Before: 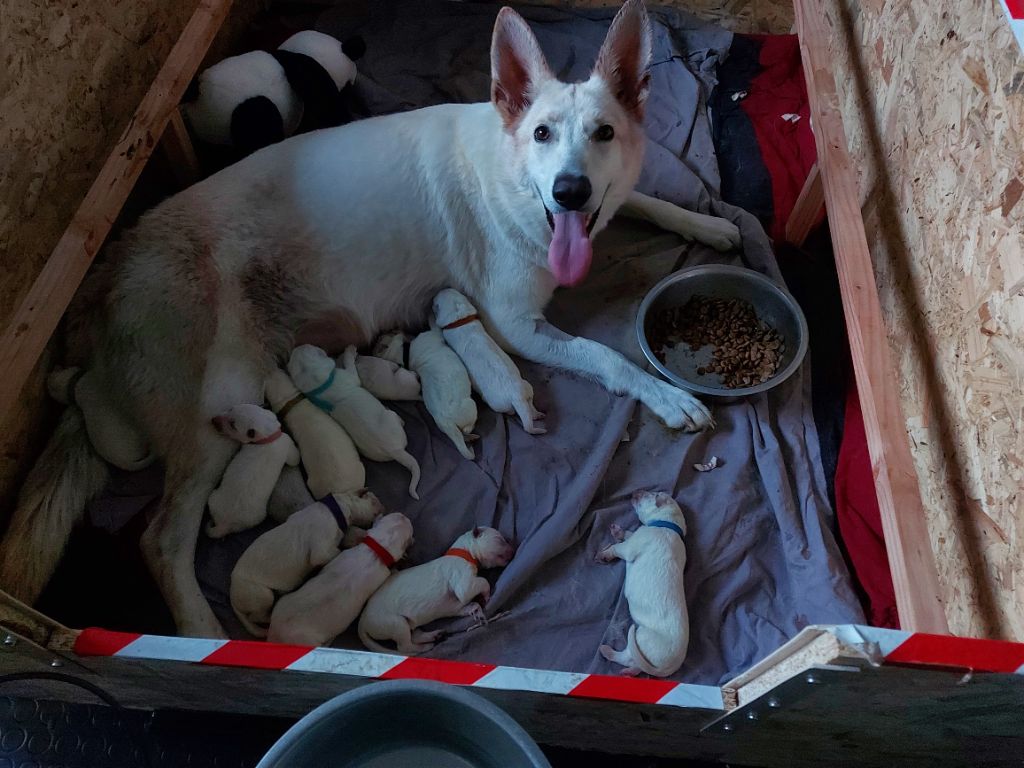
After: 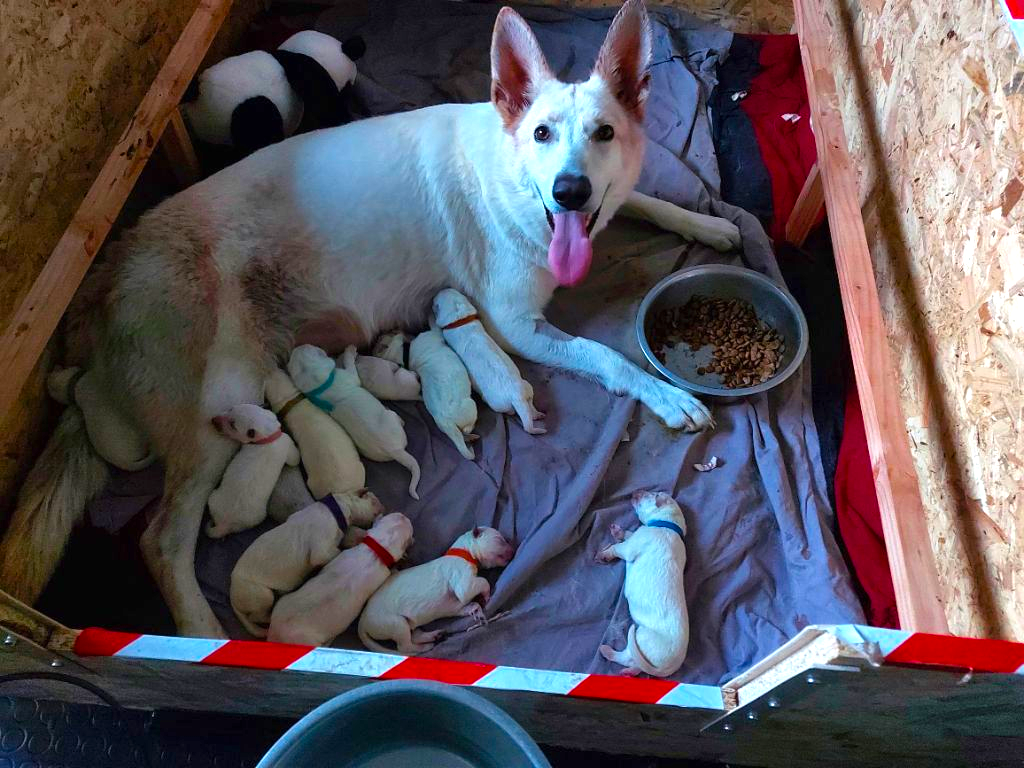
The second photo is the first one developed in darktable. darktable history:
color balance rgb: perceptual saturation grading › global saturation 36%, perceptual brilliance grading › global brilliance 10%, global vibrance 20%
exposure: black level correction 0, exposure 0.7 EV, compensate exposure bias true, compensate highlight preservation false
